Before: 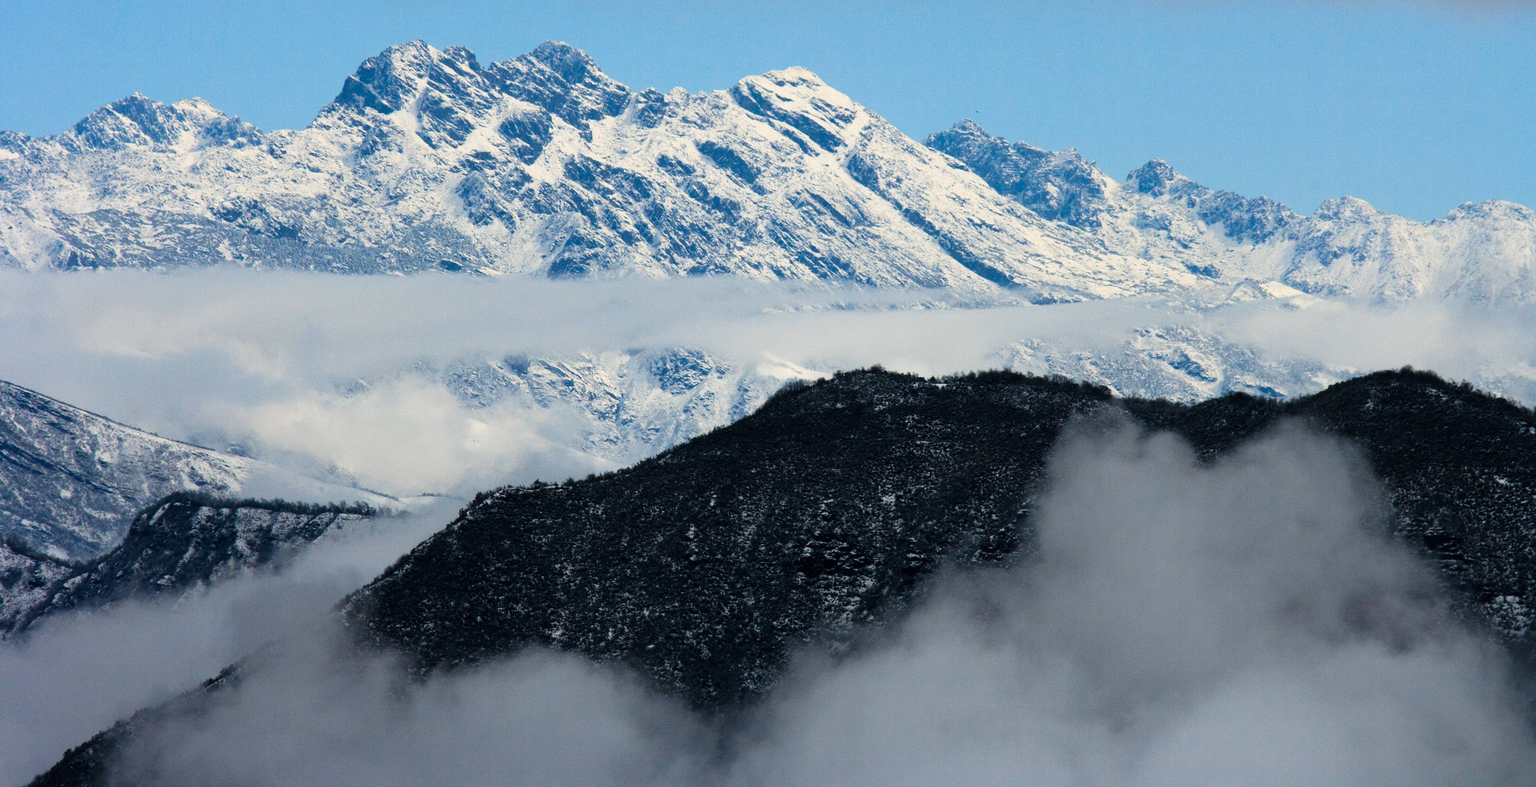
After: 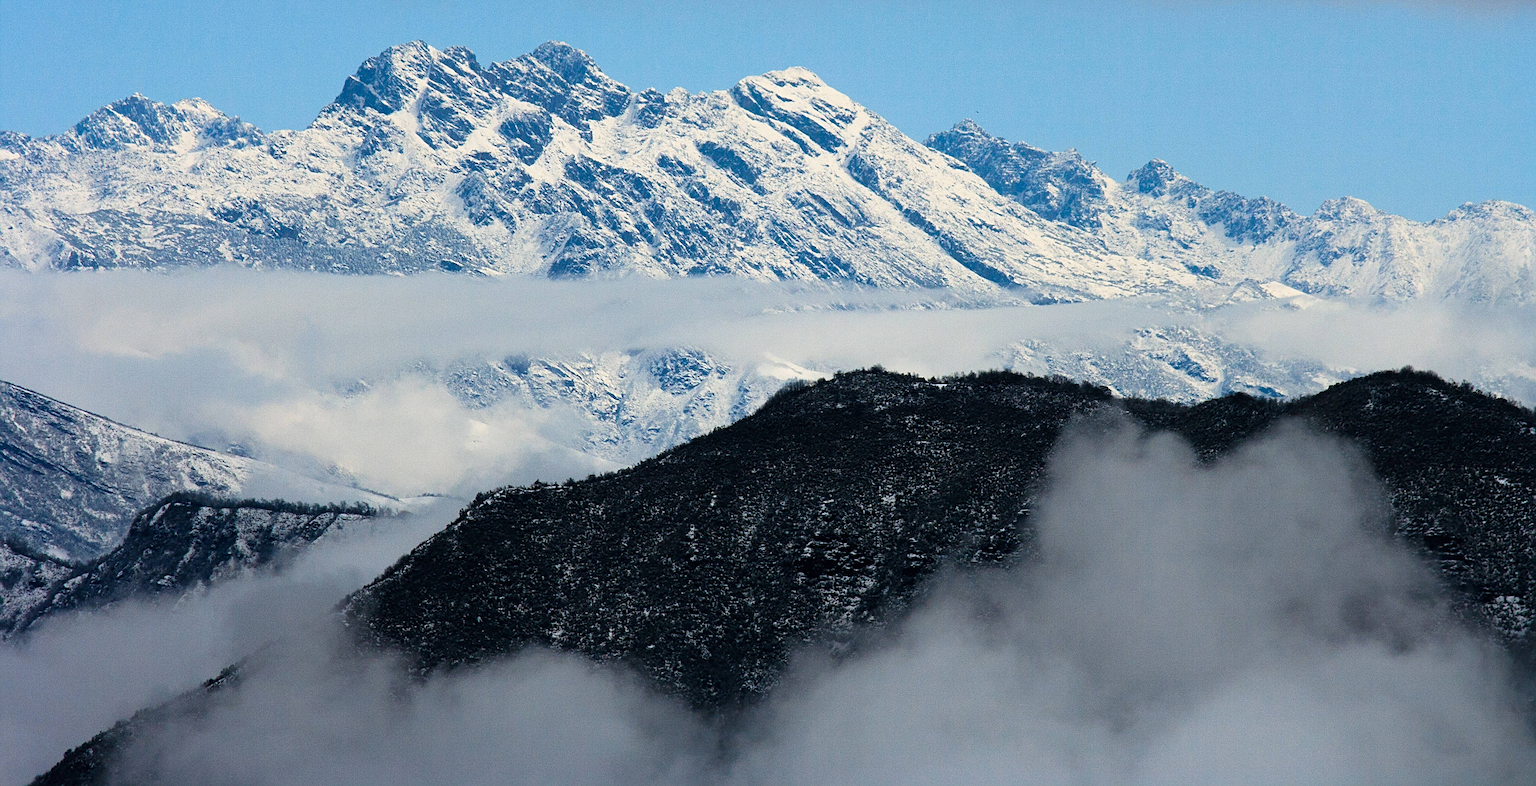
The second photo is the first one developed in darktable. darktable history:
sharpen: radius 3.133
